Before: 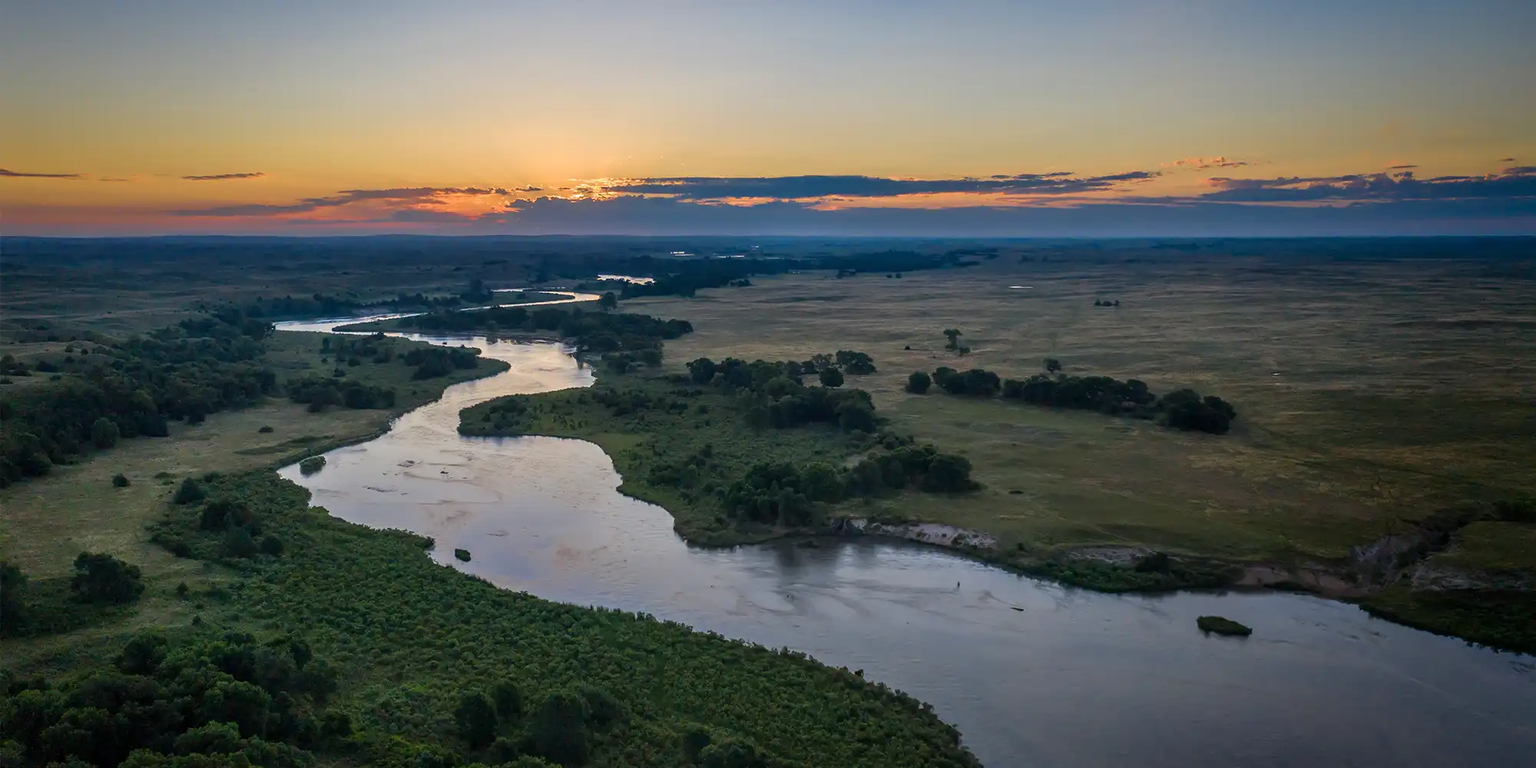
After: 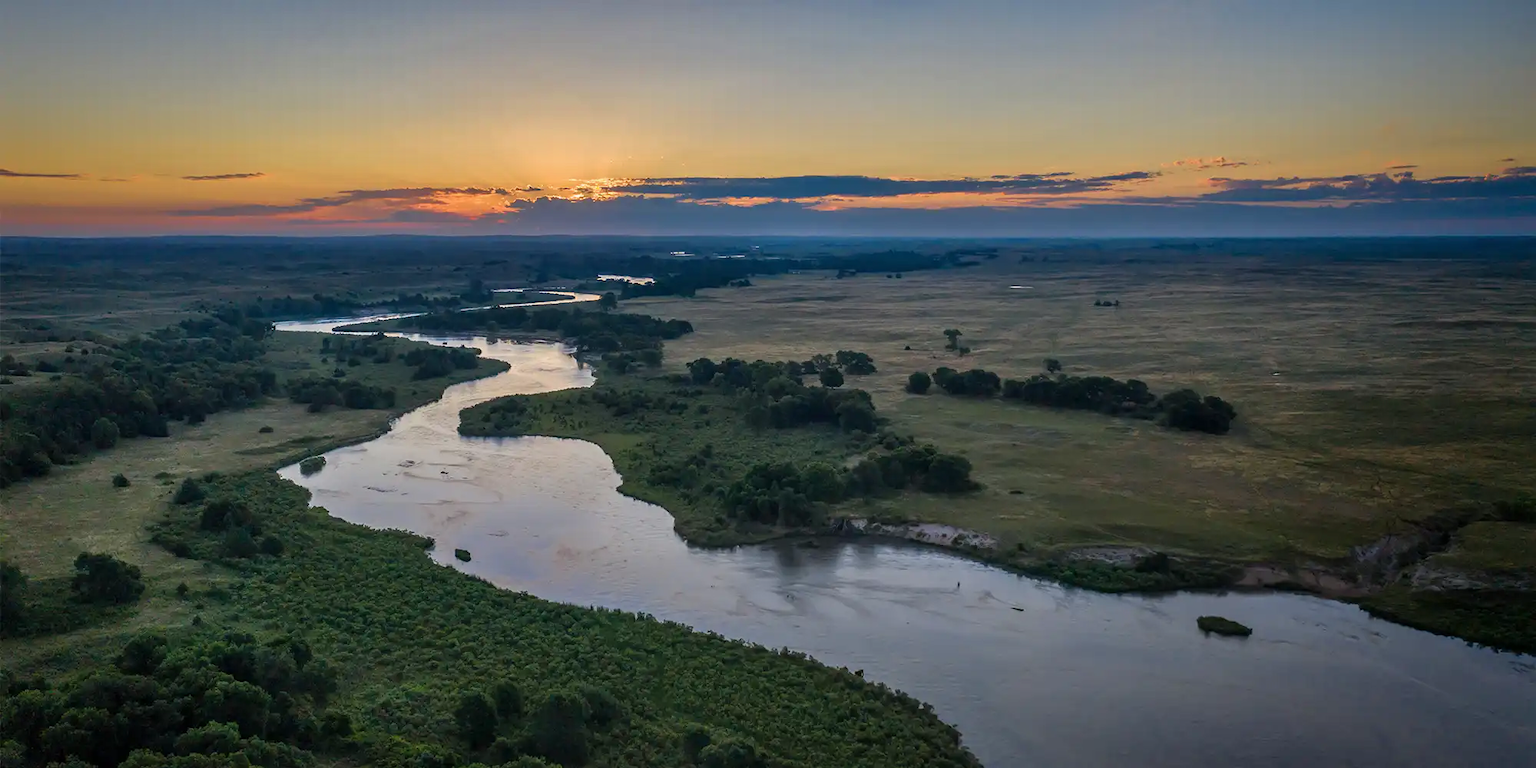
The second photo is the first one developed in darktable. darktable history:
shadows and highlights: shadows 24.75, highlights -78.81, highlights color adjustment 88.97%, soften with gaussian
